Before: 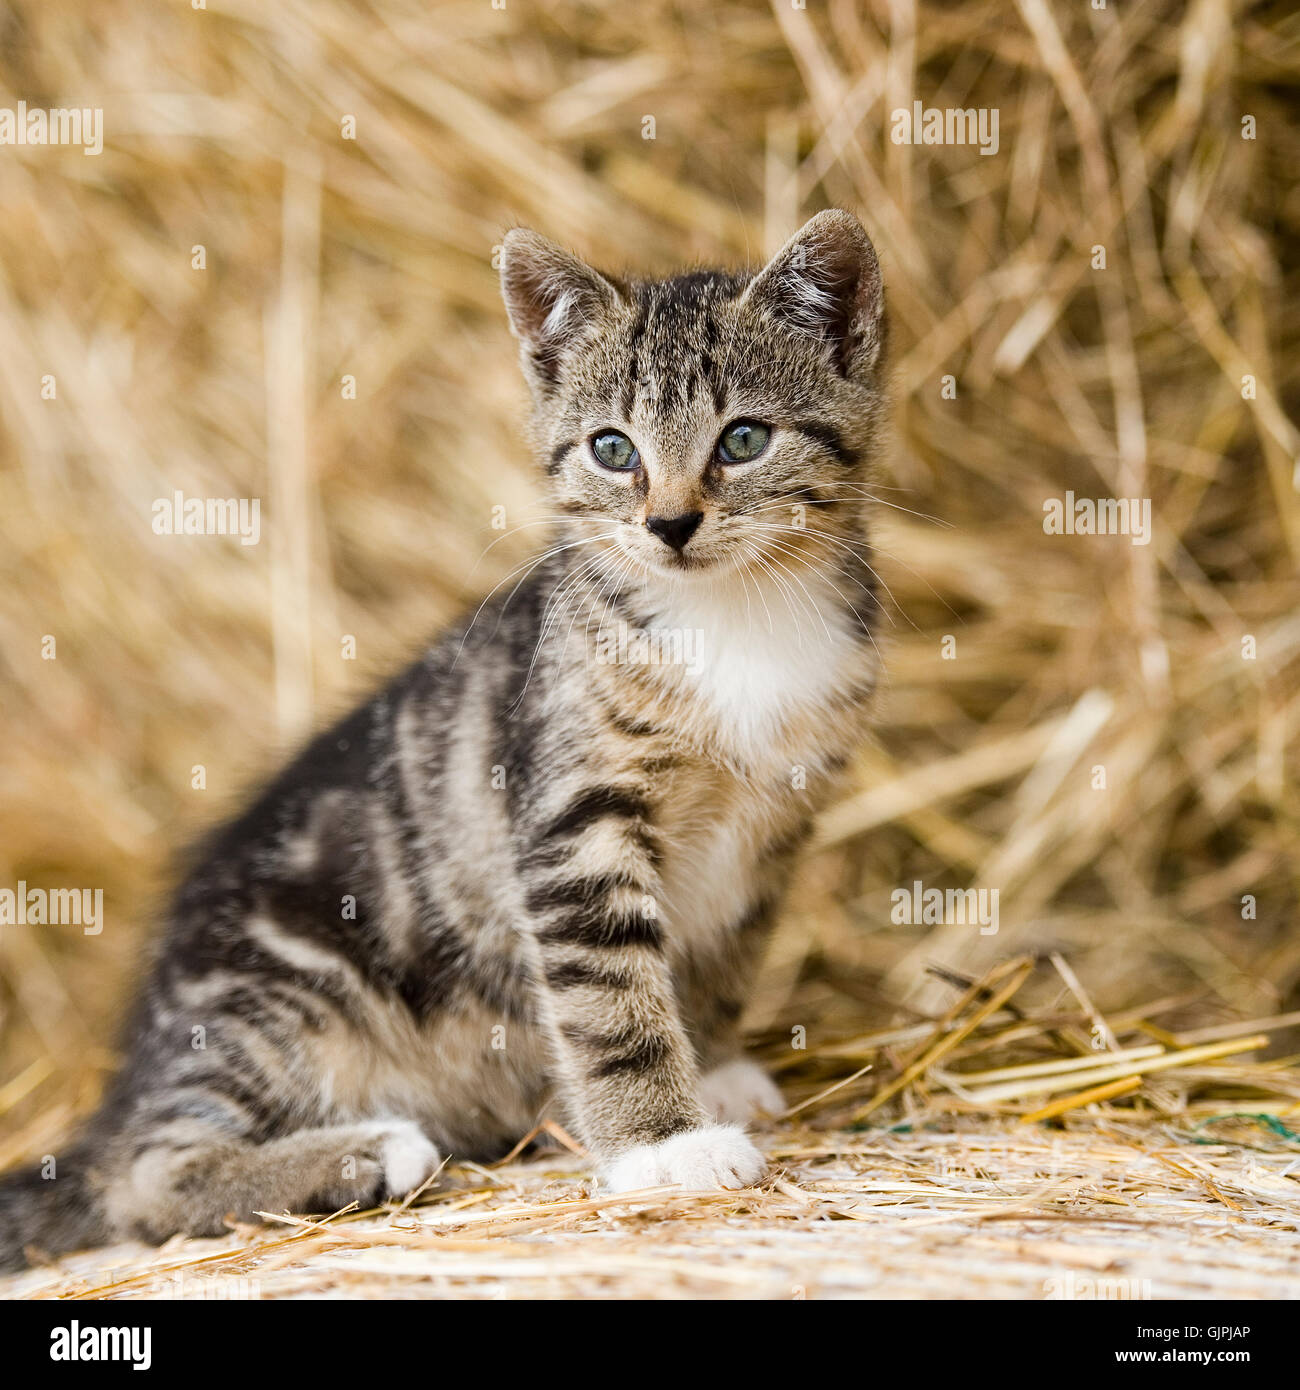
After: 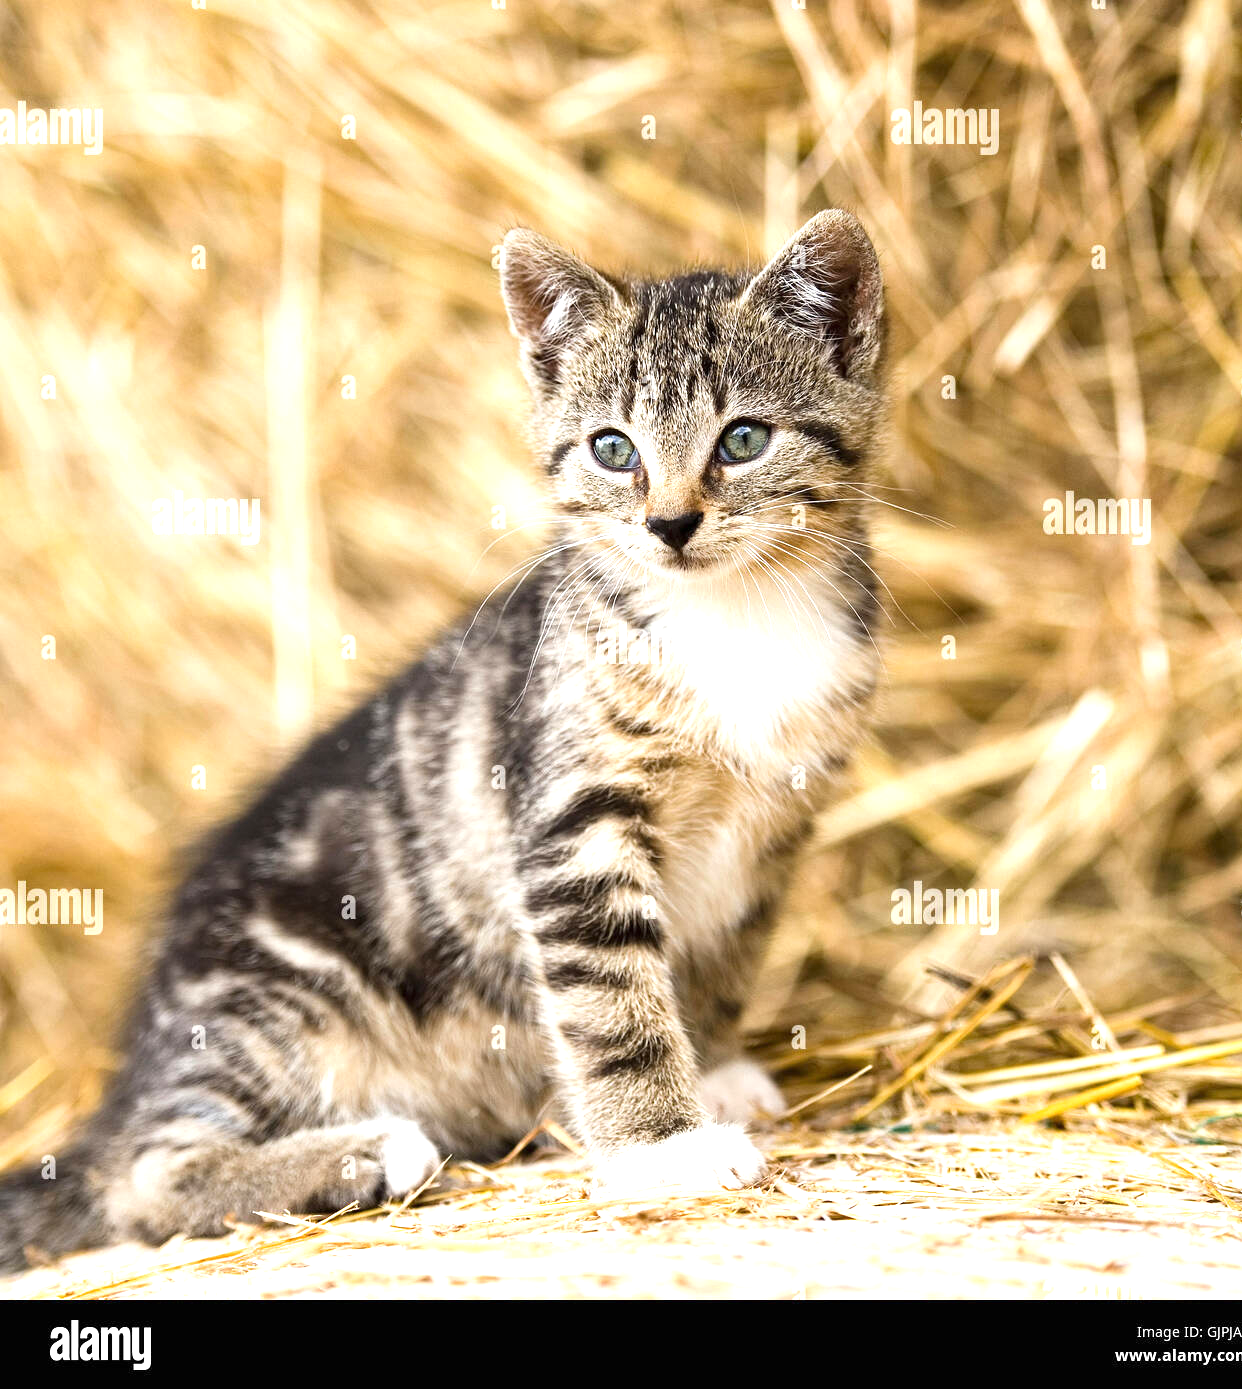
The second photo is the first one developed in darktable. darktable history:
crop: right 4.416%, bottom 0.045%
exposure: black level correction 0, exposure 0.855 EV, compensate exposure bias true, compensate highlight preservation false
